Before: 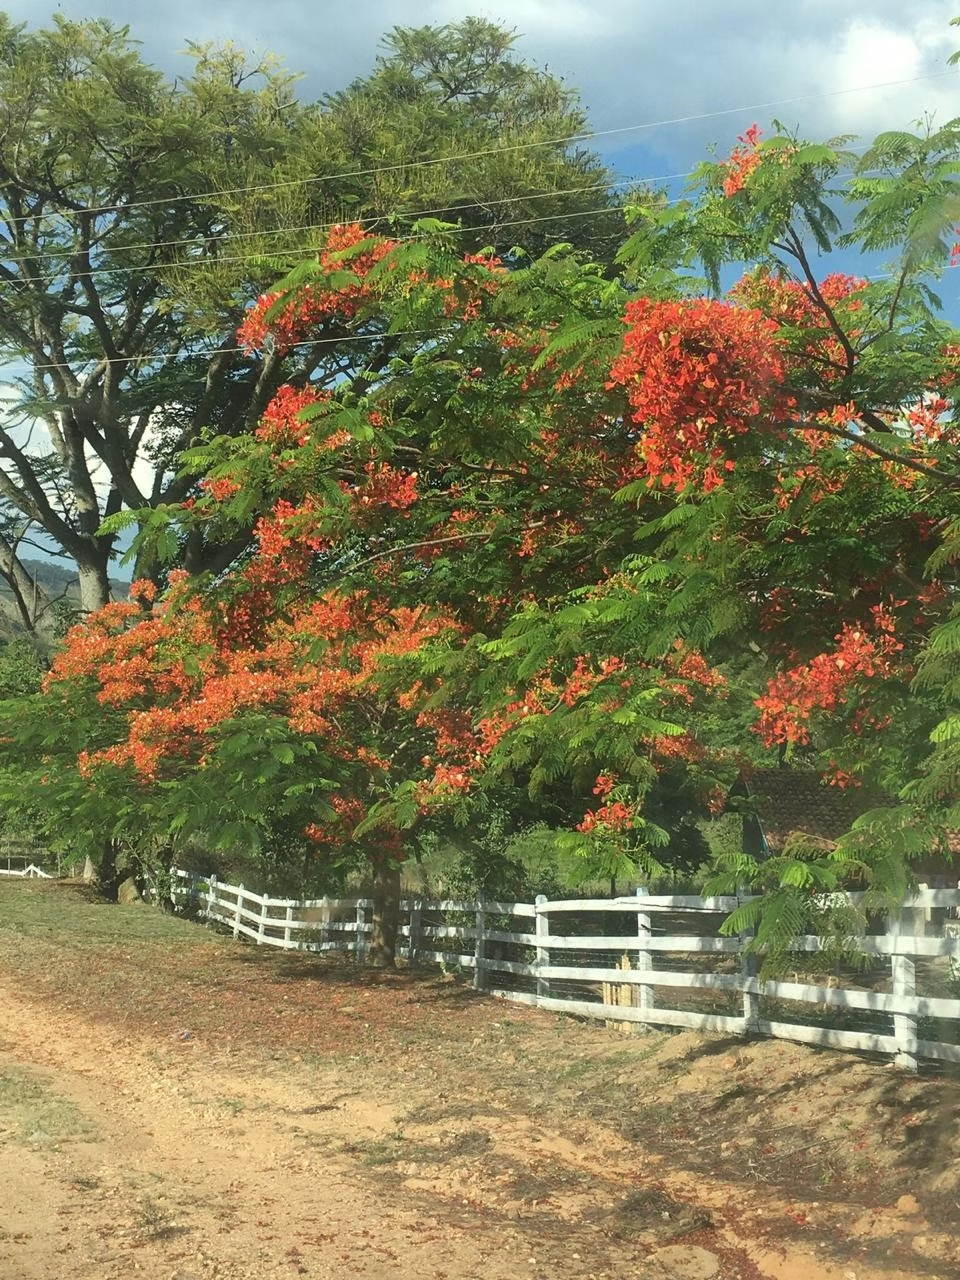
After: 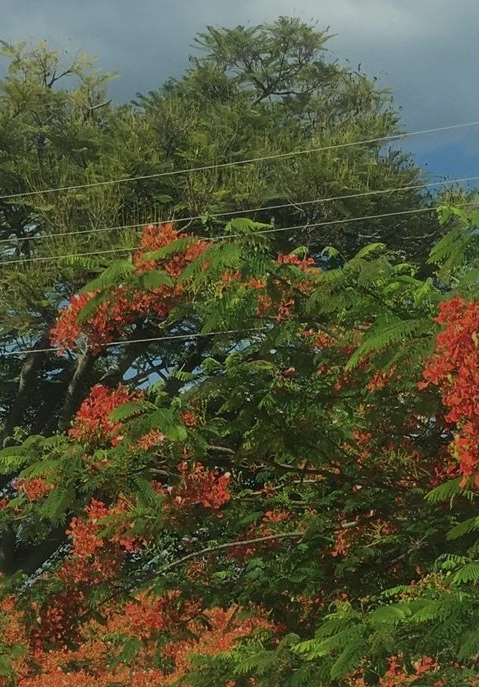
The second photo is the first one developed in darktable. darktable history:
exposure: exposure -0.938 EV, compensate highlight preservation false
crop: left 19.554%, right 30.507%, bottom 46.3%
